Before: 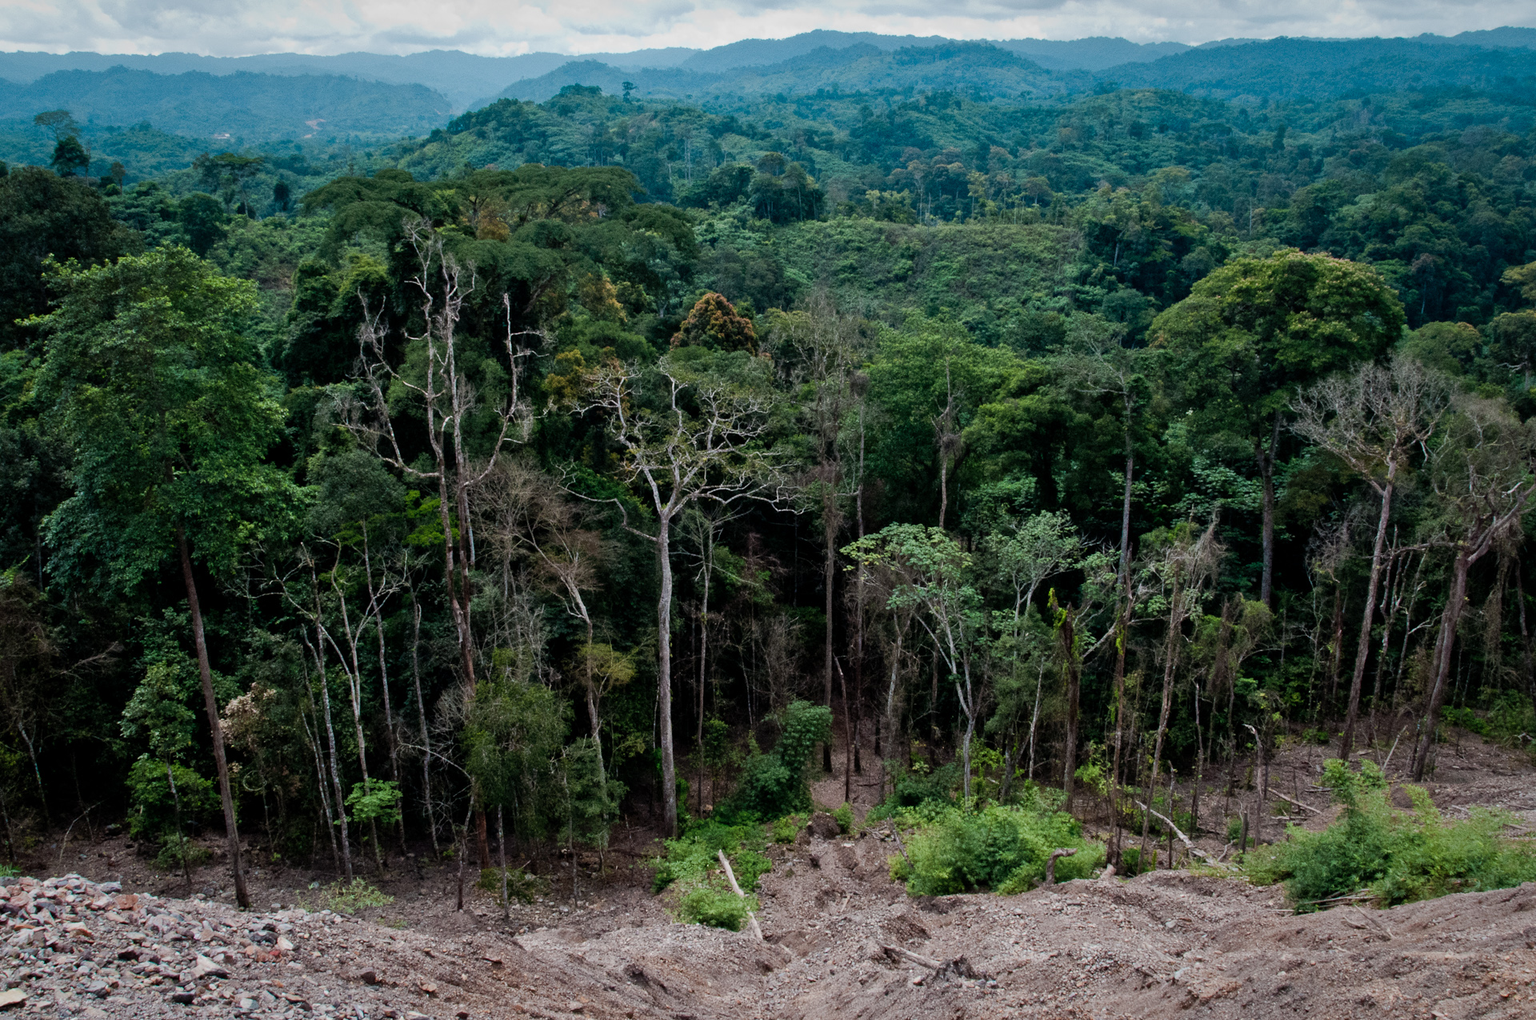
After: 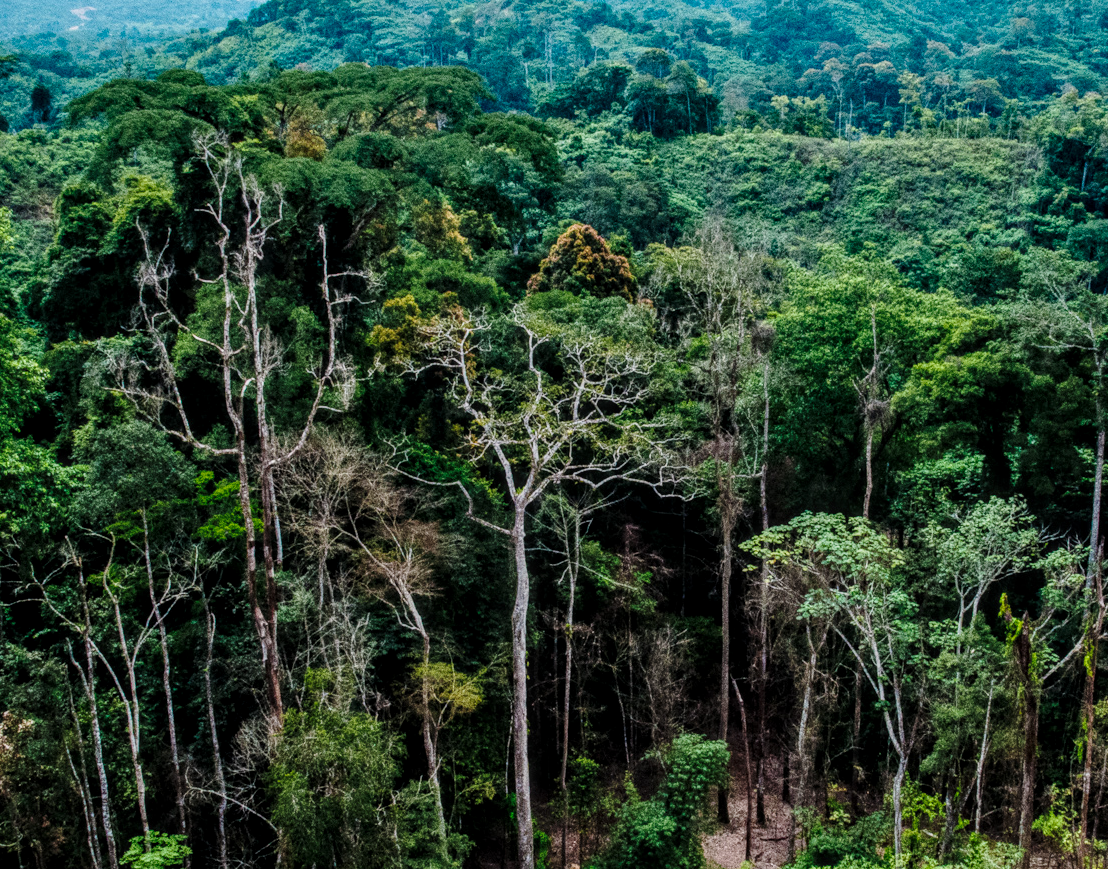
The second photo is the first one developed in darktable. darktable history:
crop: left 16.202%, top 11.208%, right 26.045%, bottom 20.557%
local contrast: highlights 0%, shadows 0%, detail 133%
base curve: curves: ch0 [(0, 0) (0.028, 0.03) (0.121, 0.232) (0.46, 0.748) (0.859, 0.968) (1, 1)], preserve colors none
